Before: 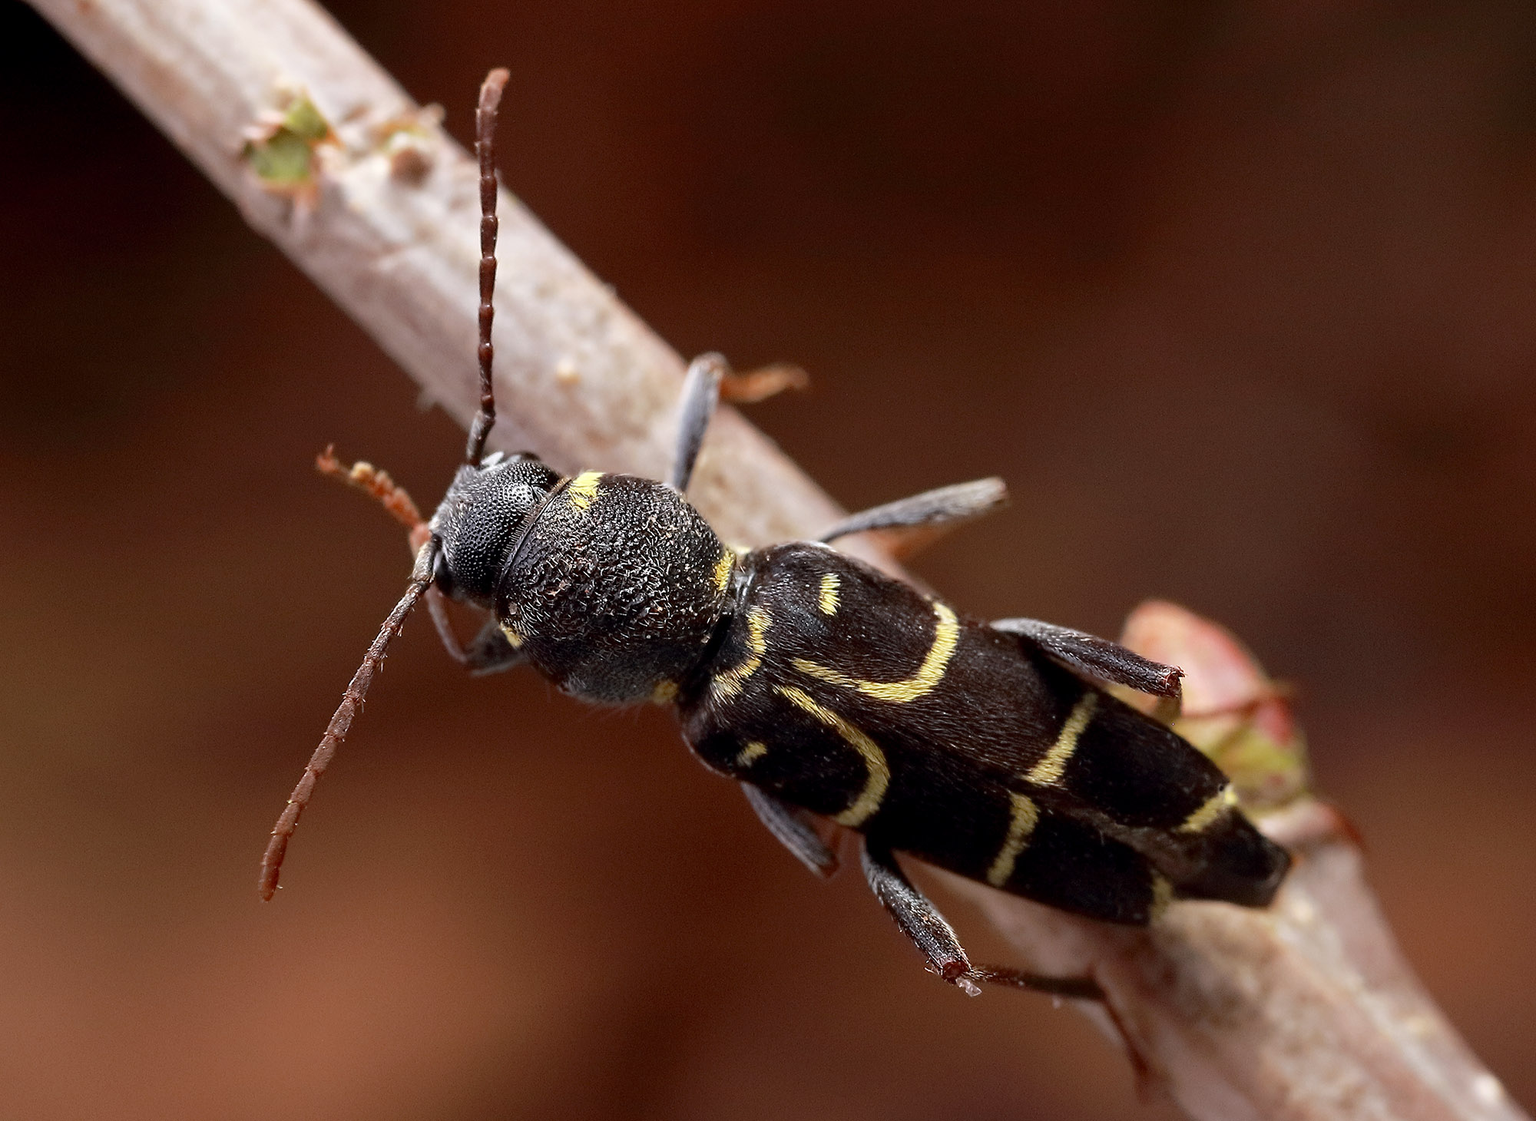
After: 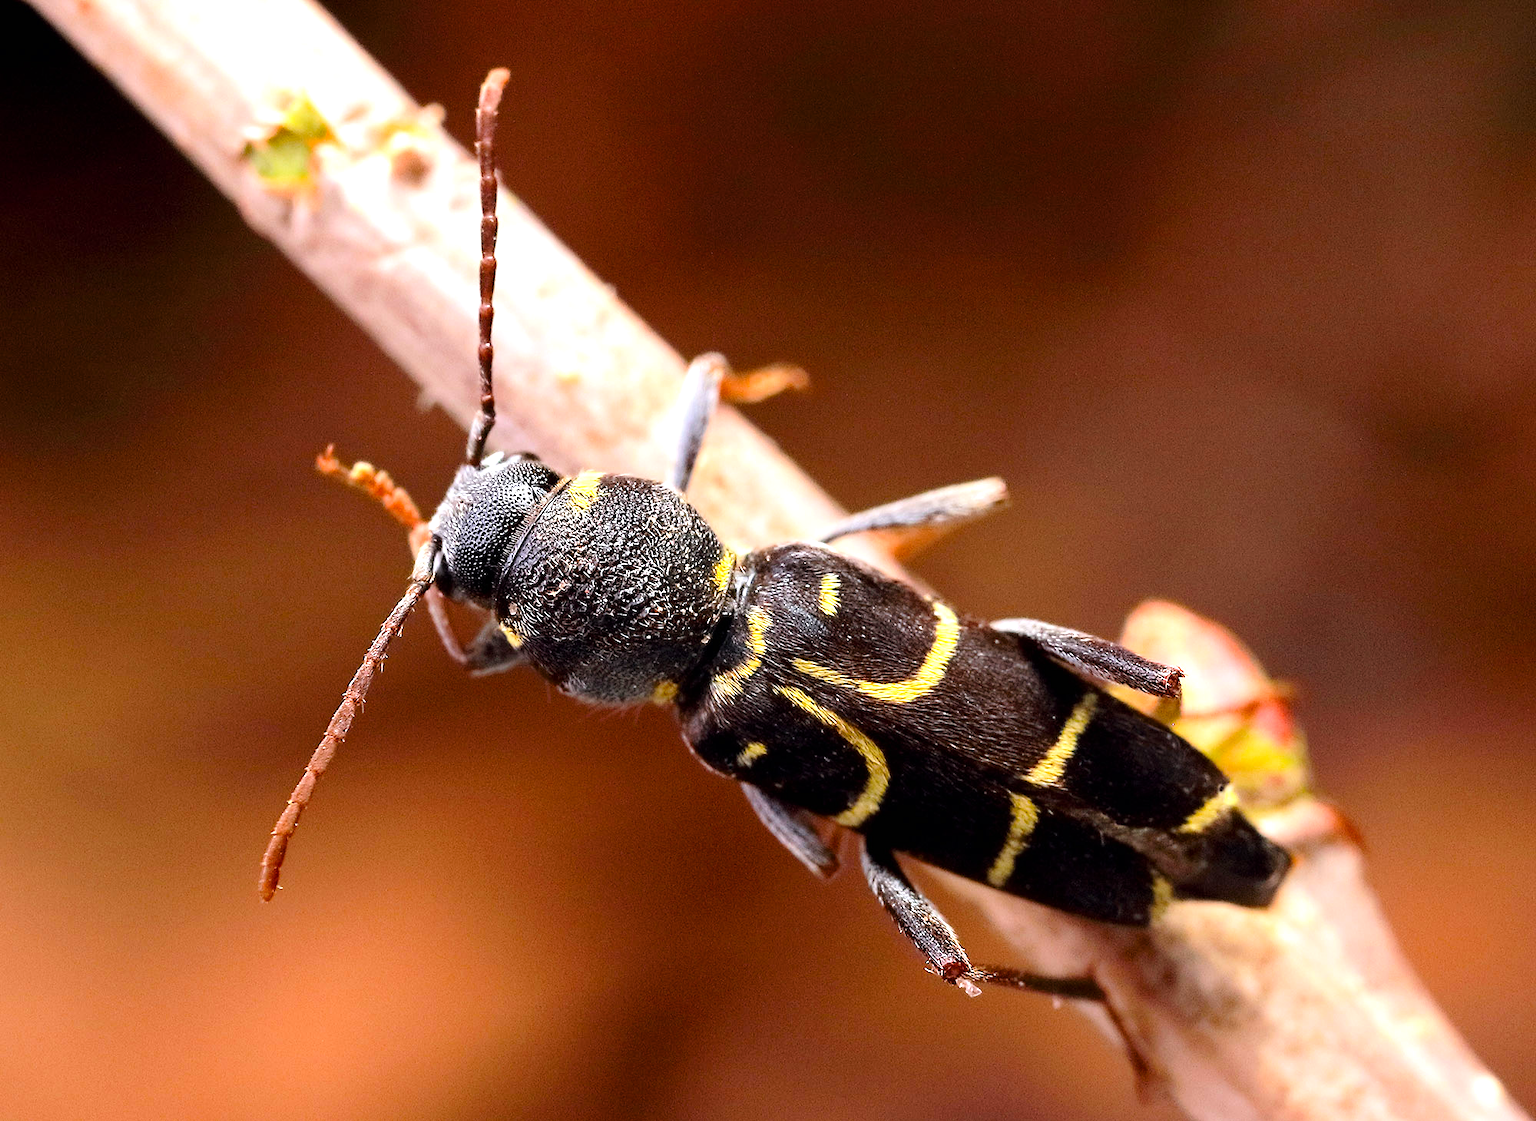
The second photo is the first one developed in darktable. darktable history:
color balance rgb: perceptual saturation grading › global saturation 20%, global vibrance 20%
tone curve: curves: ch0 [(0, 0) (0.004, 0.001) (0.133, 0.112) (0.325, 0.362) (0.832, 0.893) (1, 1)], color space Lab, linked channels, preserve colors none
exposure: black level correction 0, exposure 1 EV, compensate exposure bias true, compensate highlight preservation false
